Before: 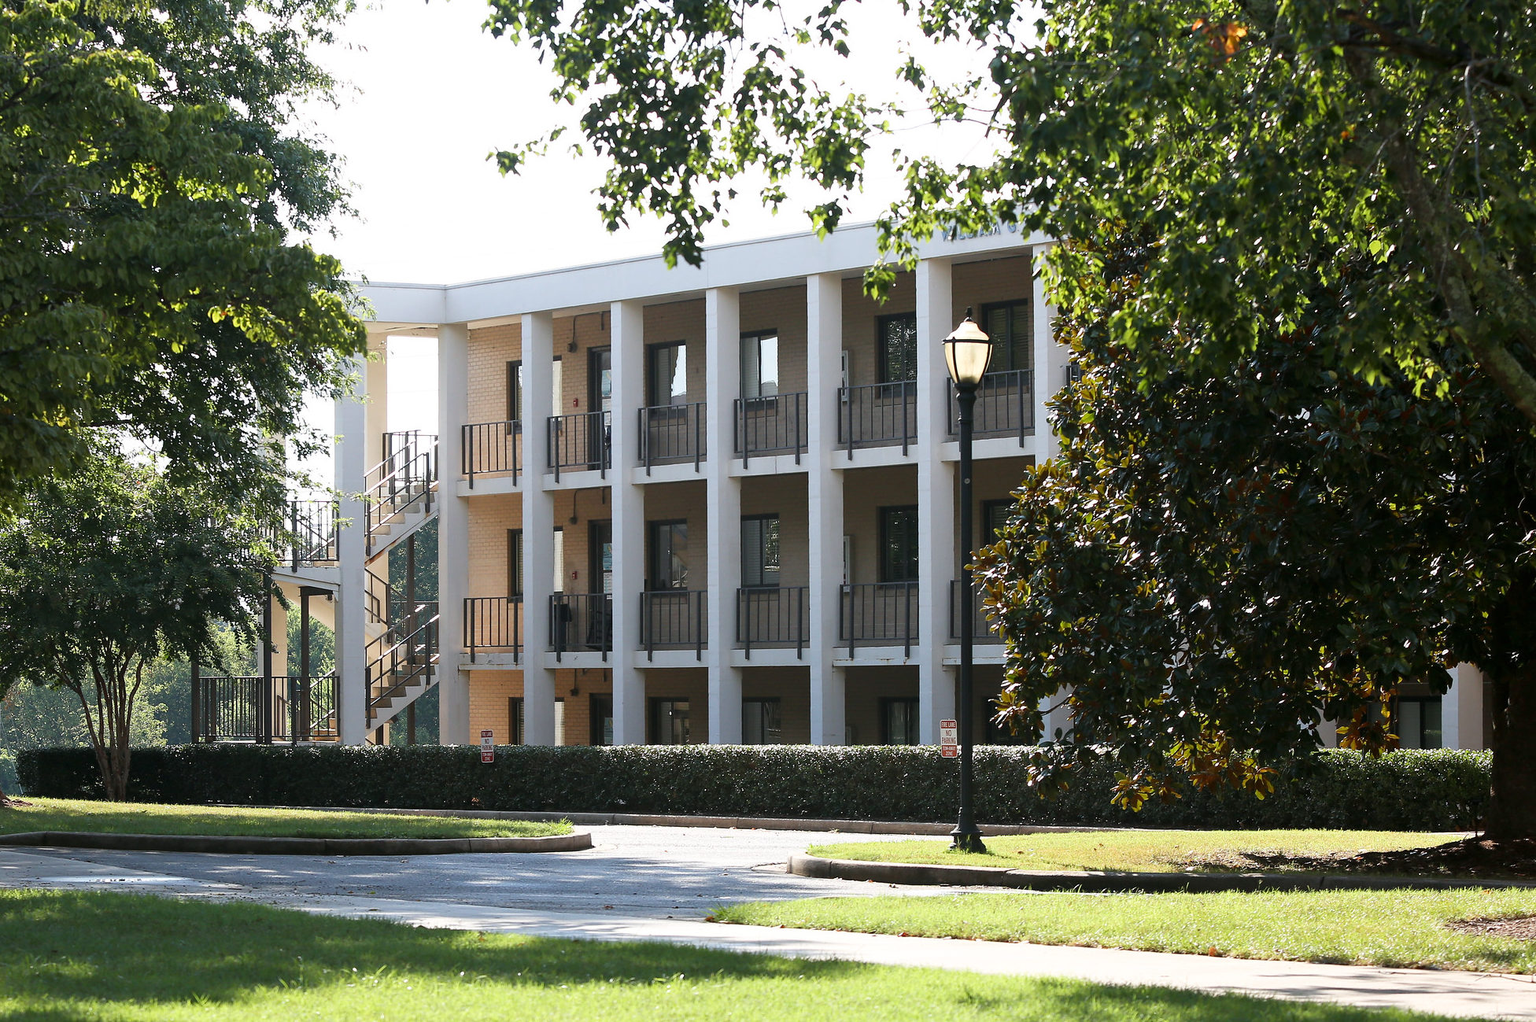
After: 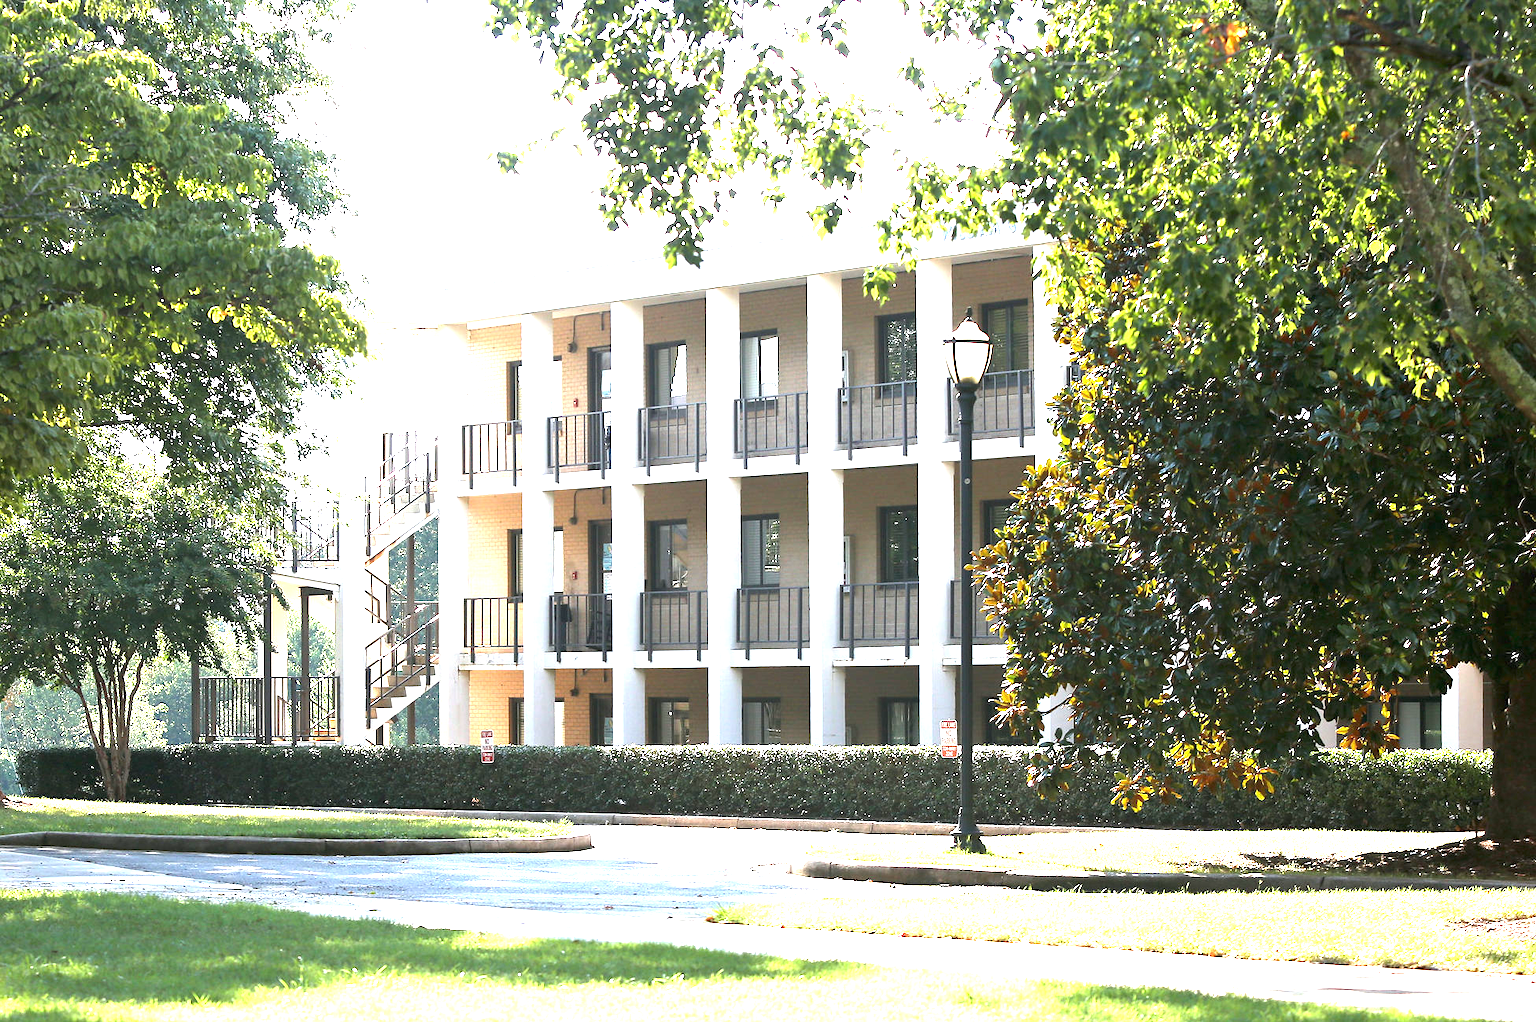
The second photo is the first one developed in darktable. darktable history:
exposure: black level correction 0, exposure 2.088 EV, compensate exposure bias true, compensate highlight preservation false
white balance: emerald 1
